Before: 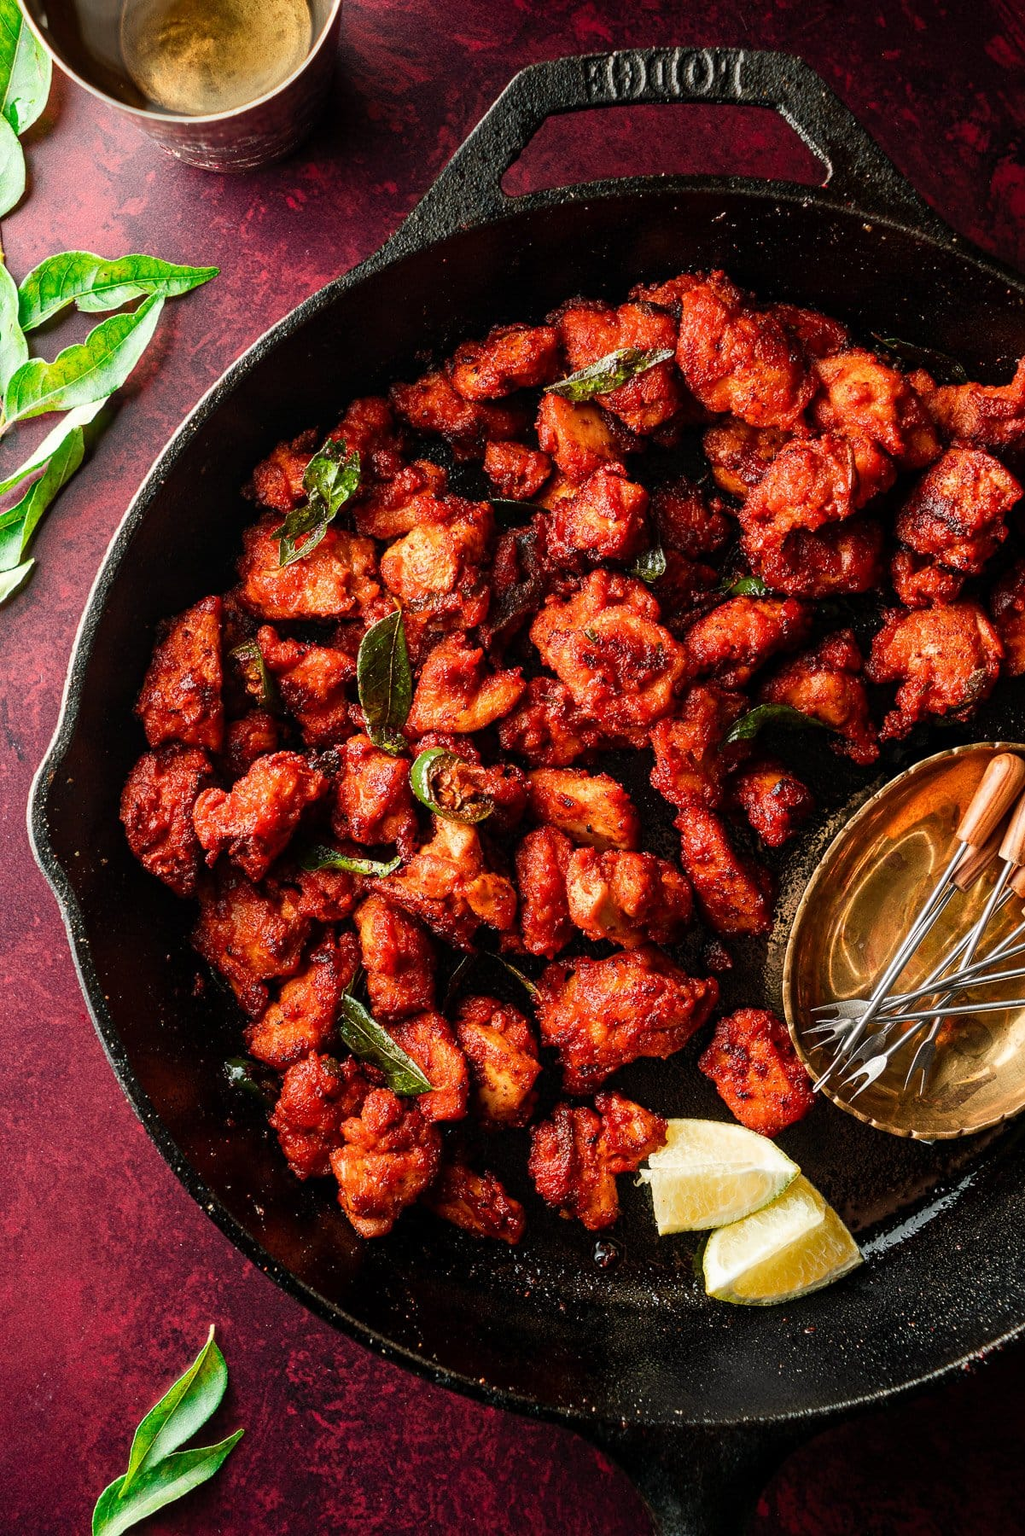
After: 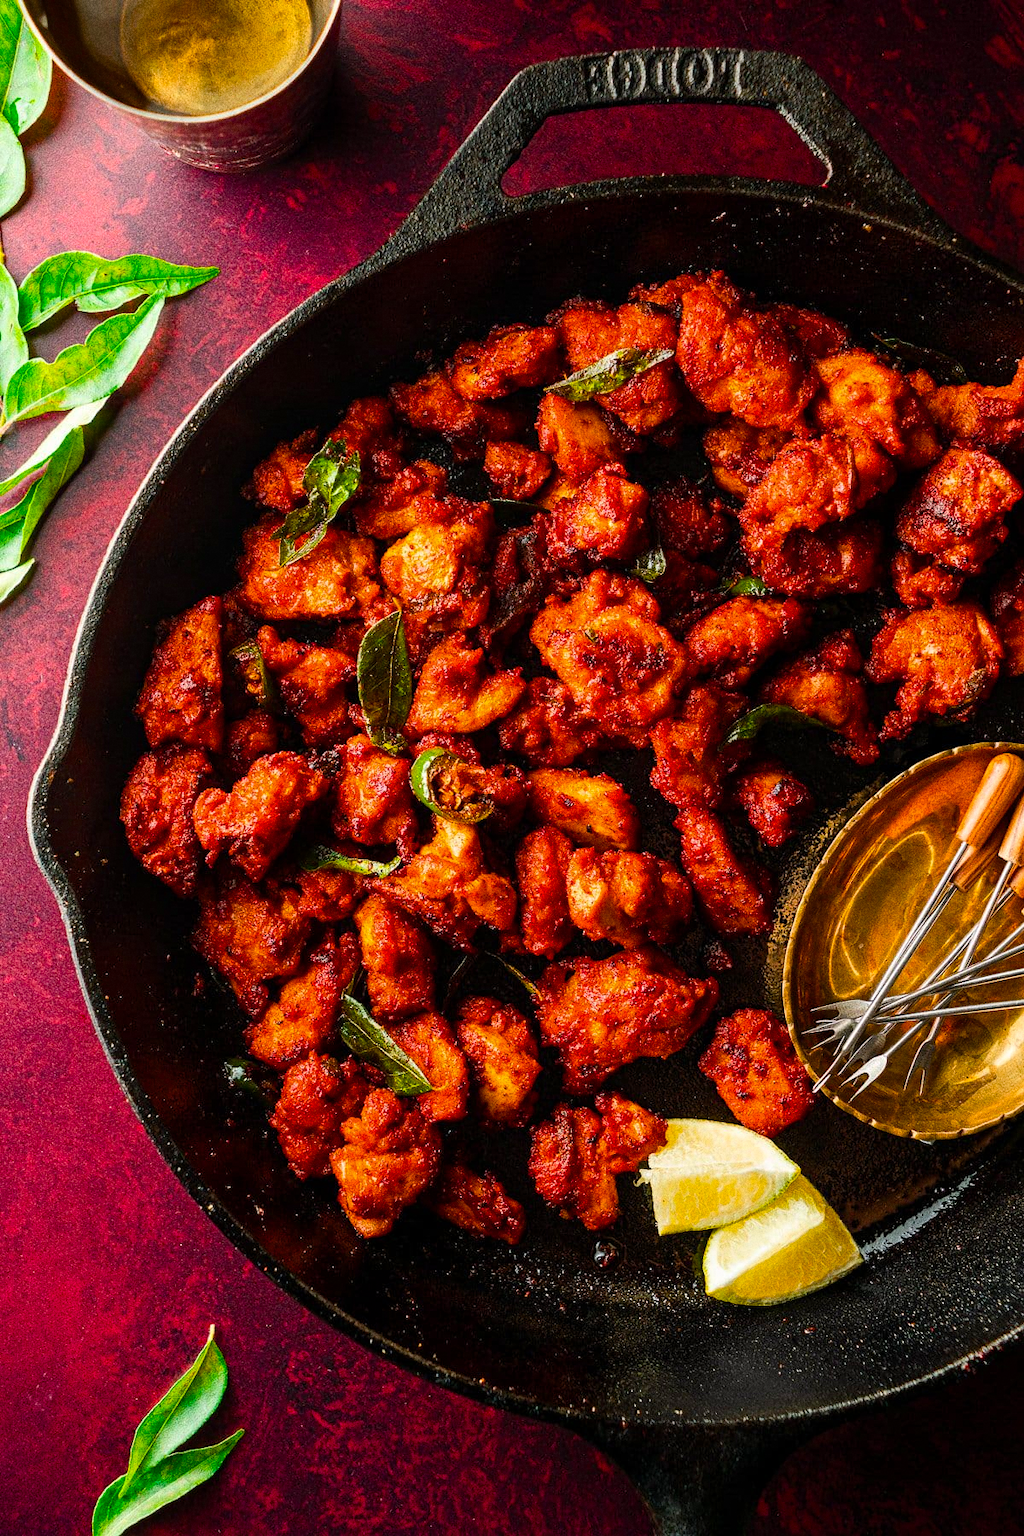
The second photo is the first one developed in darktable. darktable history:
grain: coarseness 11.82 ISO, strength 36.67%, mid-tones bias 74.17%
color balance rgb: linear chroma grading › global chroma 15%, perceptual saturation grading › global saturation 30%
